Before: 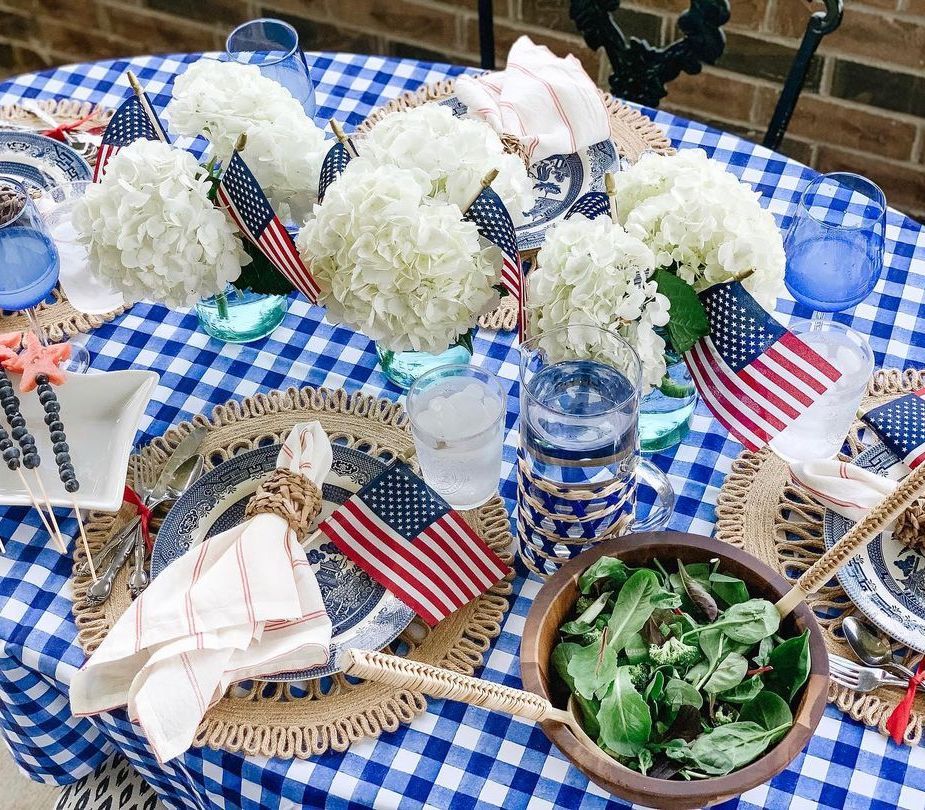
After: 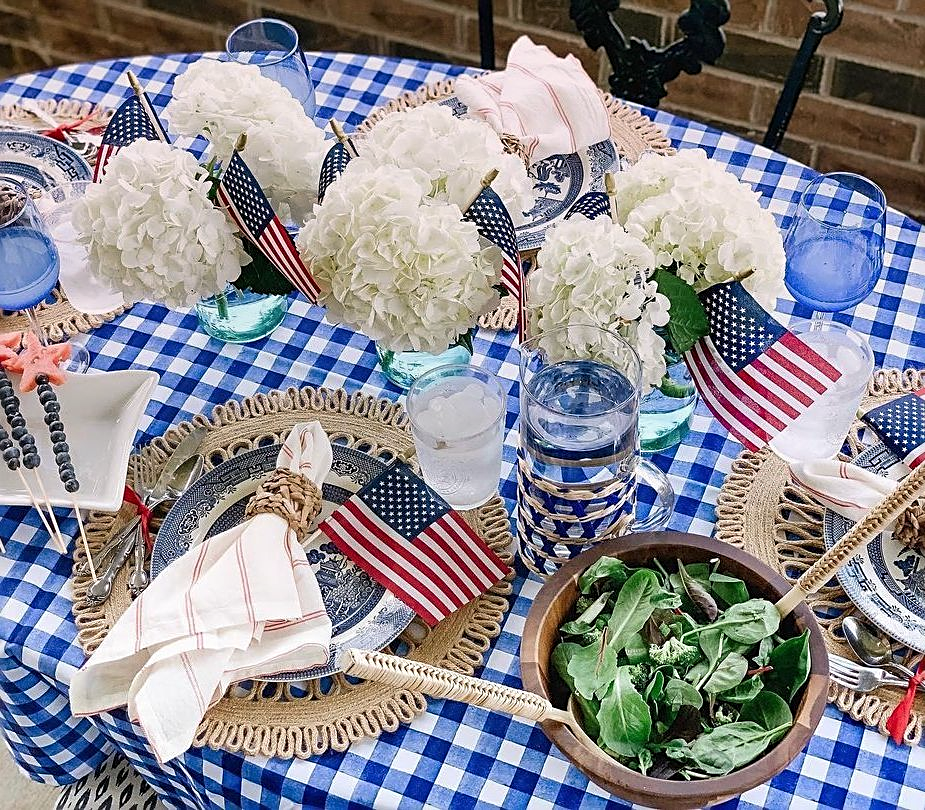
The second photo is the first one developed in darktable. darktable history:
sharpen: on, module defaults
graduated density: density 0.38 EV, hardness 21%, rotation -6.11°, saturation 32%
